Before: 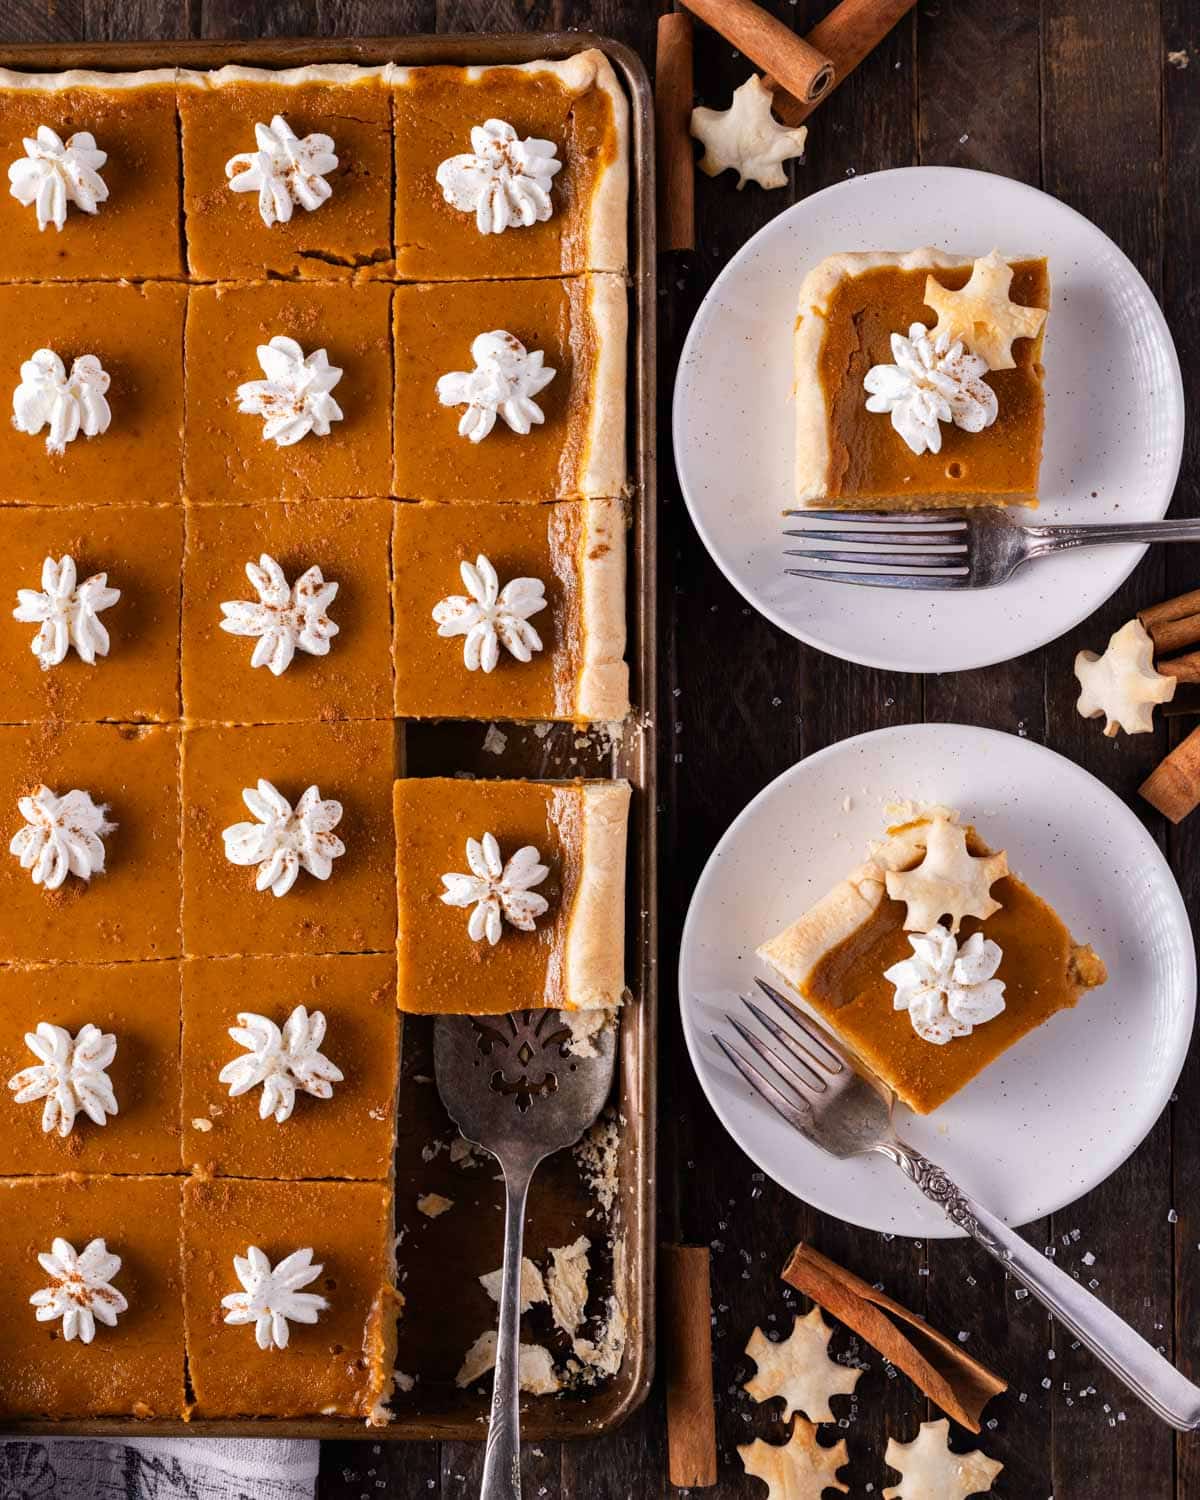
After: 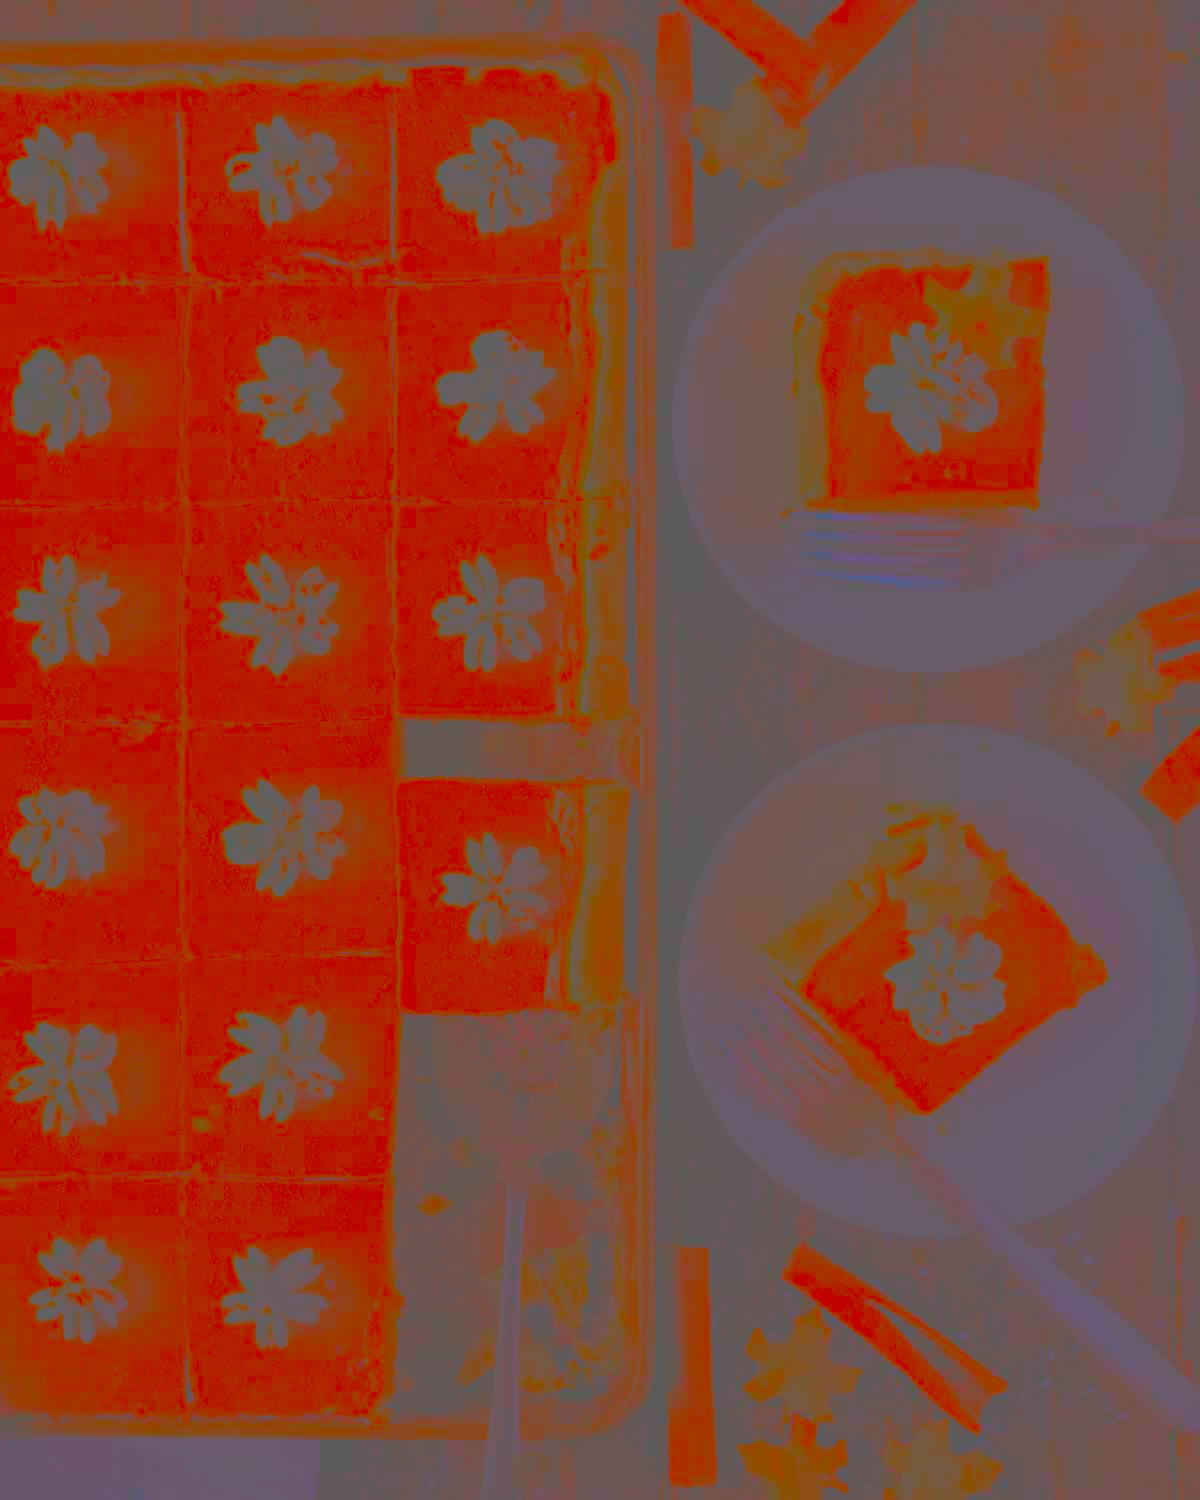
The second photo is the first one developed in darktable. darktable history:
contrast brightness saturation: contrast -0.971, brightness -0.164, saturation 0.764
tone equalizer: -8 EV -0.001 EV, -7 EV 0.004 EV, -6 EV -0.034 EV, -5 EV 0.014 EV, -4 EV -0.01 EV, -3 EV 0.021 EV, -2 EV -0.083 EV, -1 EV -0.303 EV, +0 EV -0.588 EV
